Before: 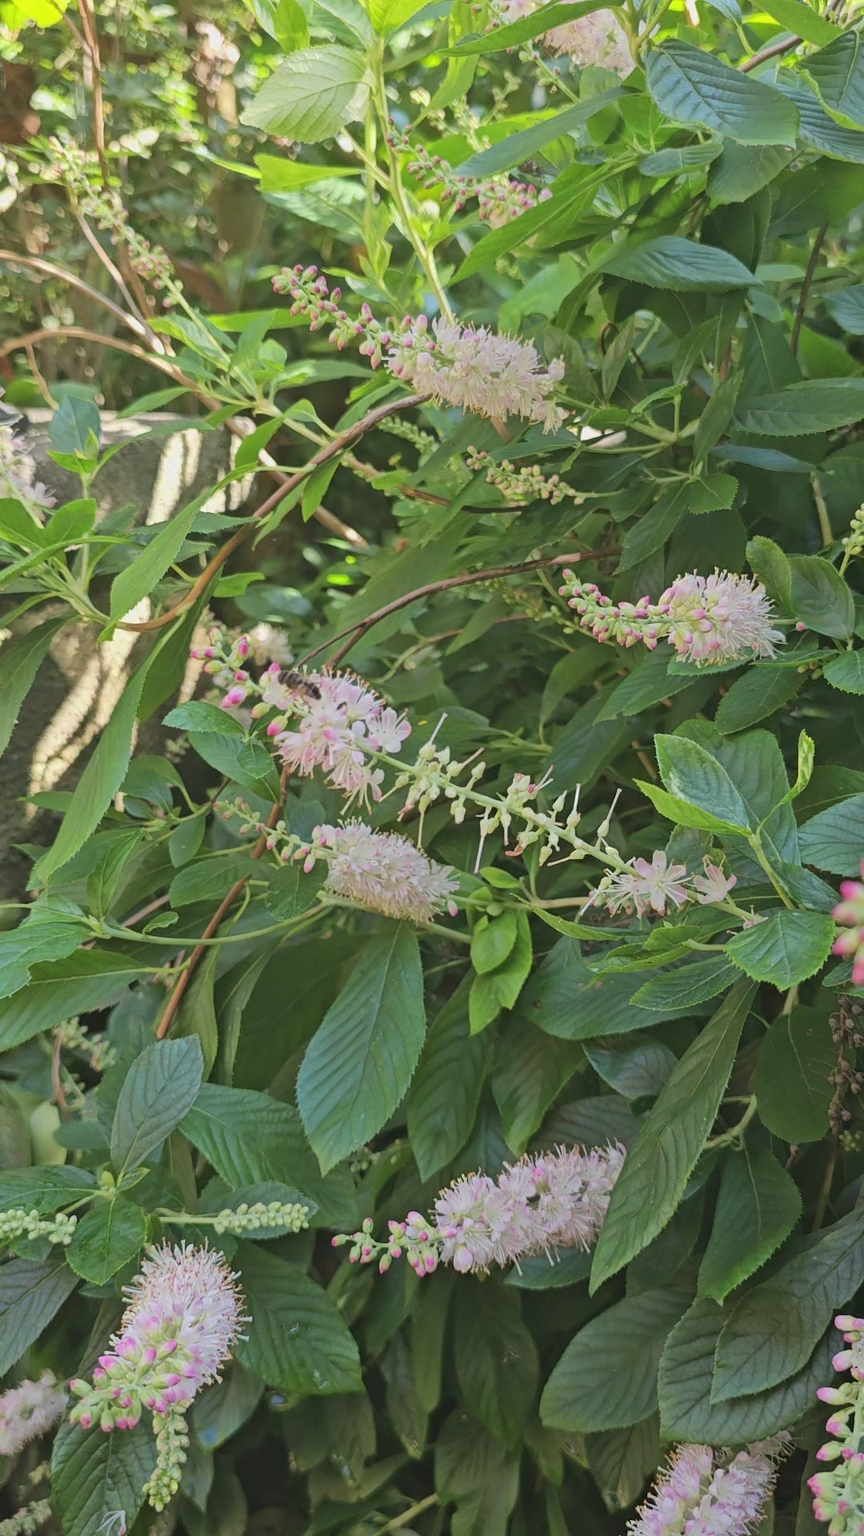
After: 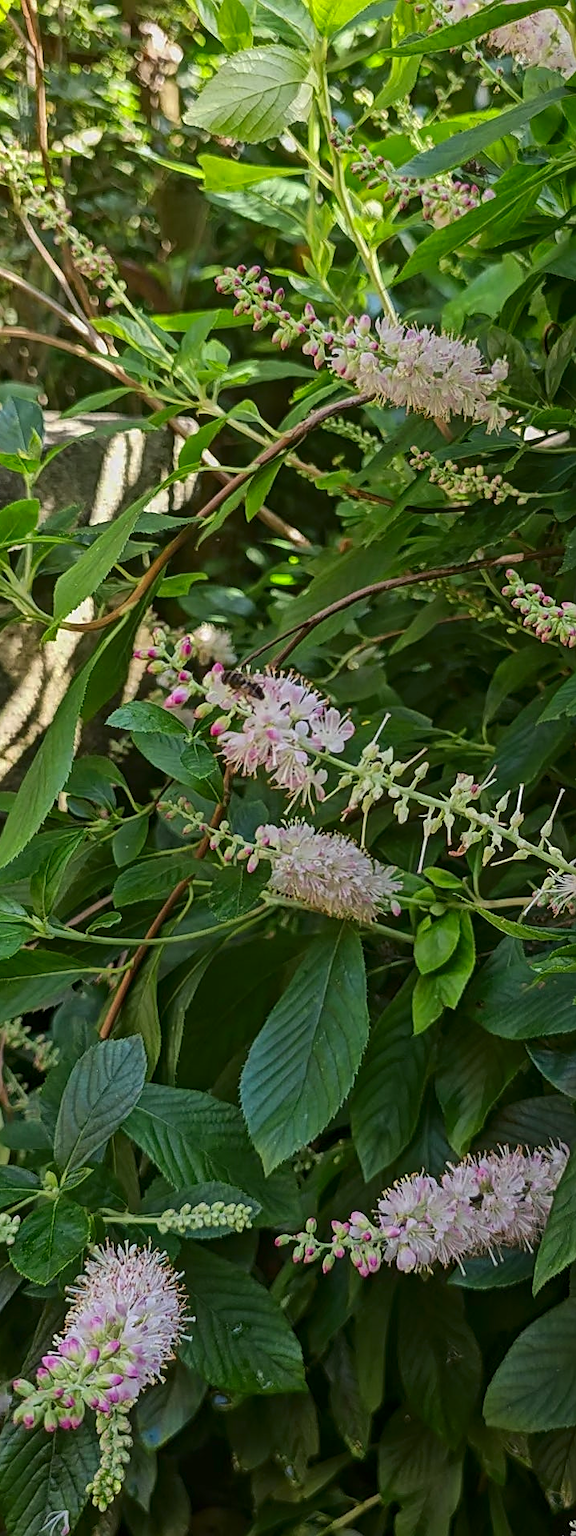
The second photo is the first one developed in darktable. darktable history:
contrast brightness saturation: contrast 0.1, brightness -0.26, saturation 0.14
sharpen: on, module defaults
local contrast: on, module defaults
crop and rotate: left 6.617%, right 26.717%
